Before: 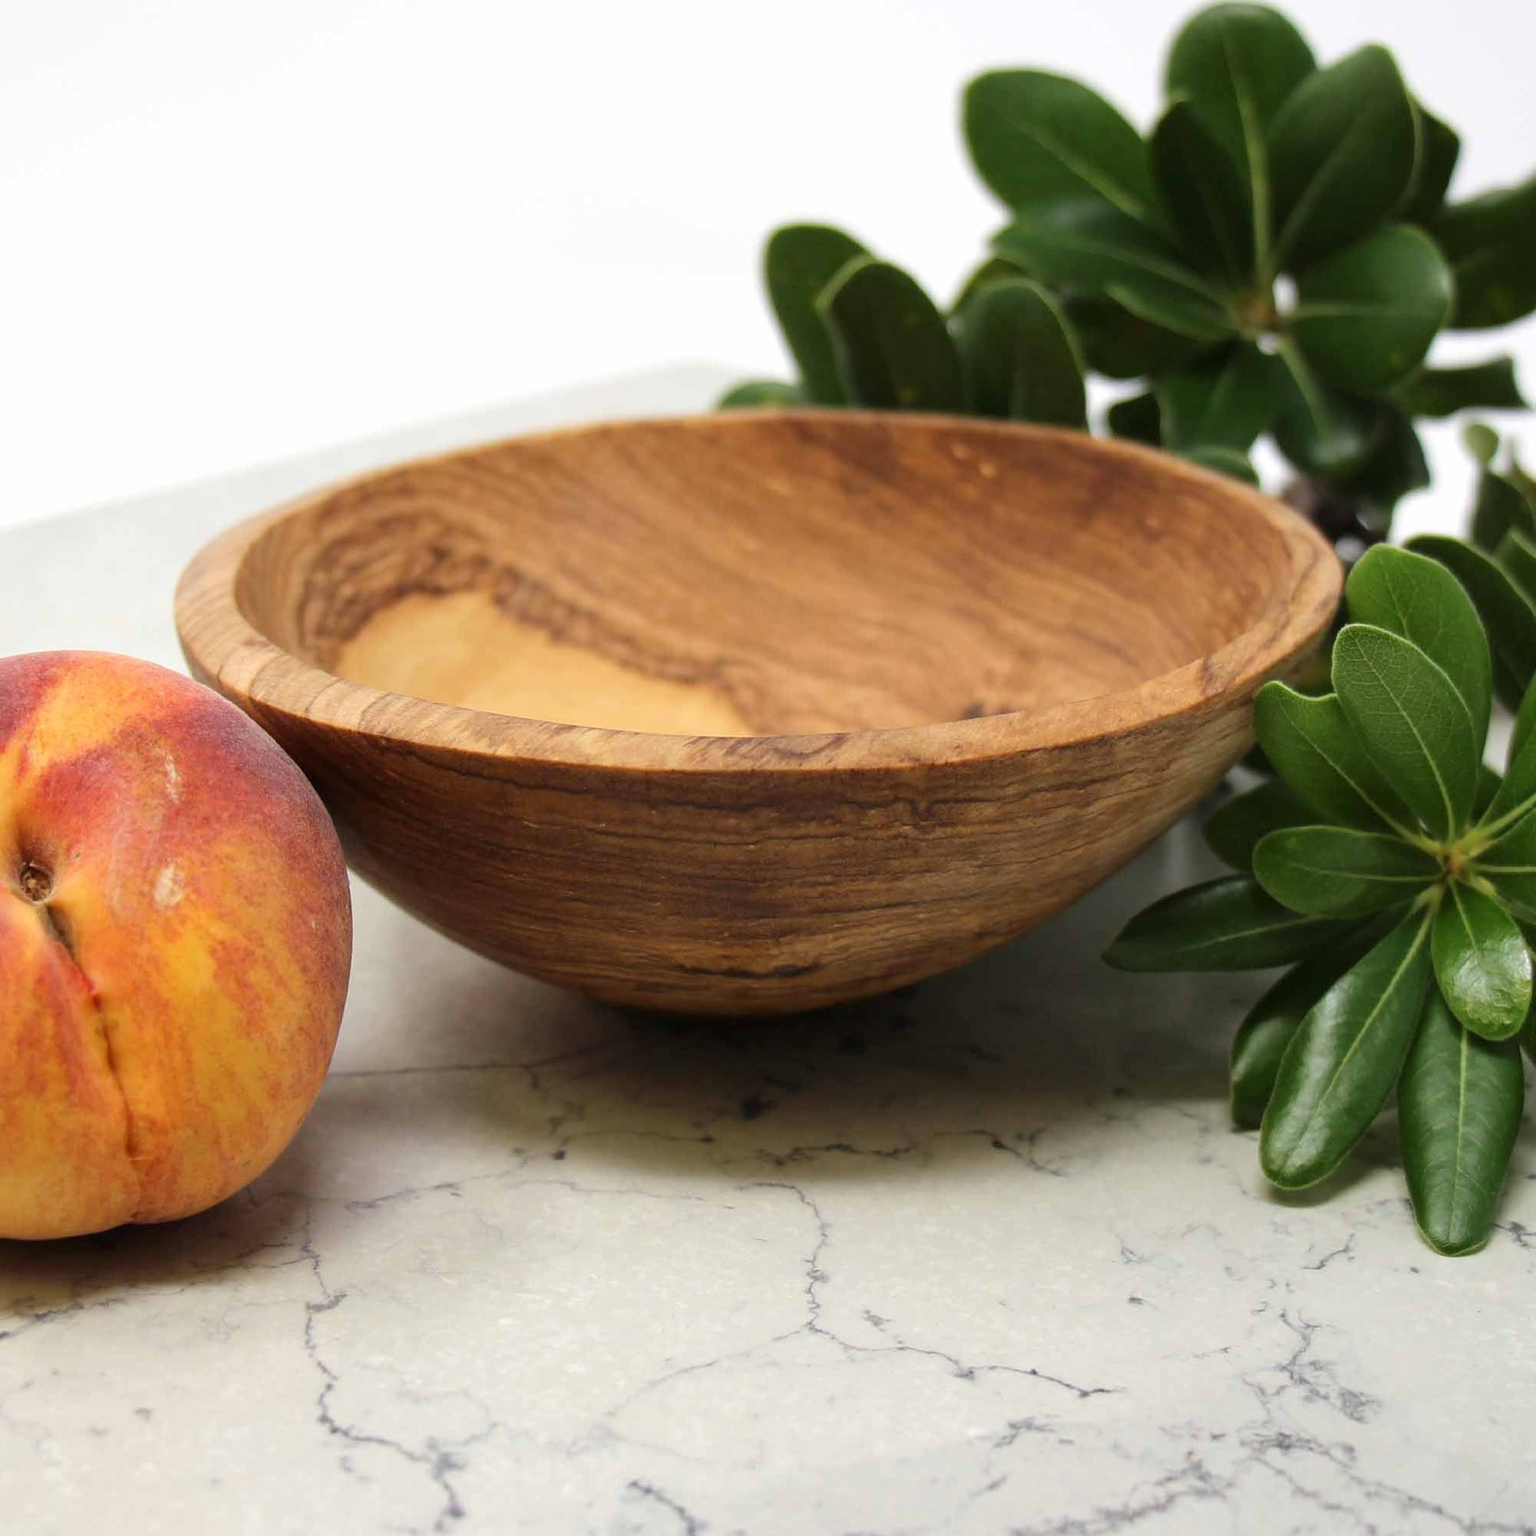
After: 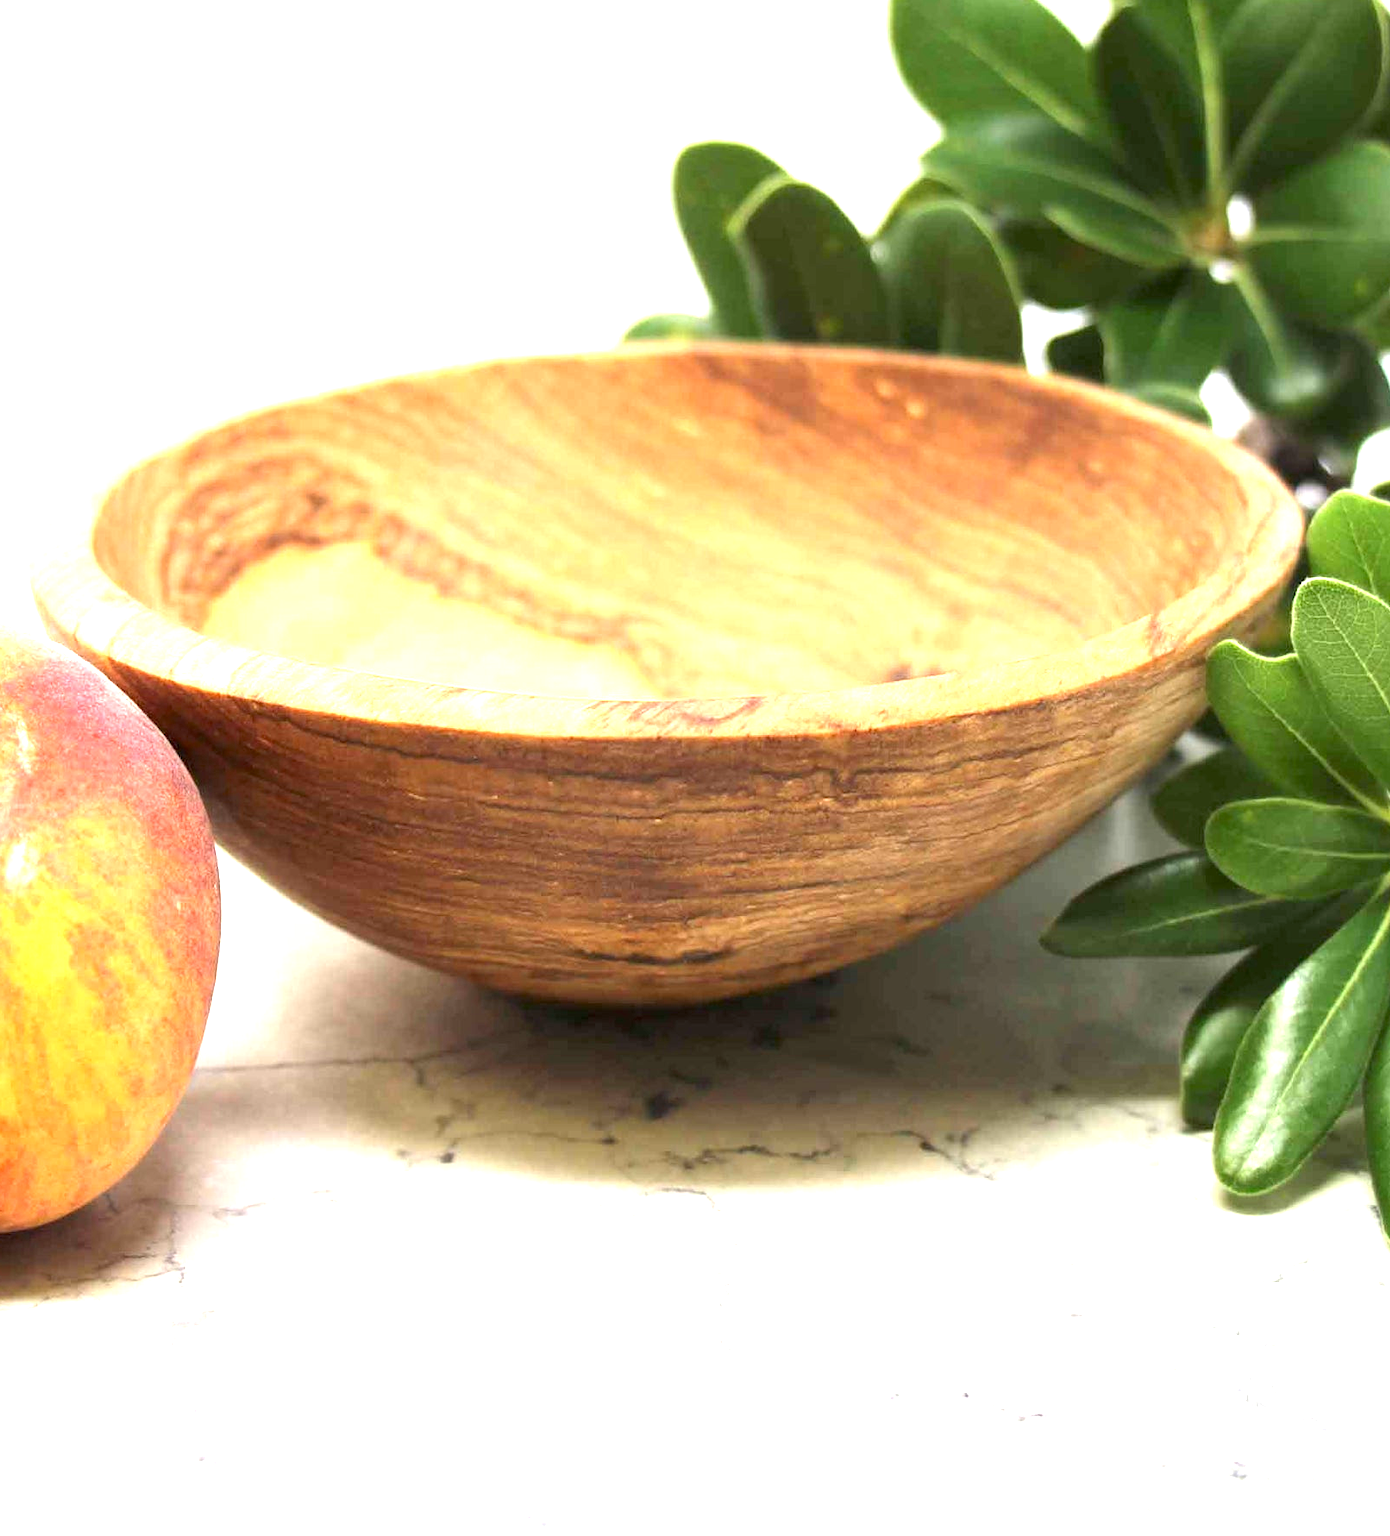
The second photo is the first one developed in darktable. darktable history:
exposure: black level correction 0.001, exposure 1.822 EV, compensate exposure bias true, compensate highlight preservation false
crop: left 9.807%, top 6.259%, right 7.334%, bottom 2.177%
